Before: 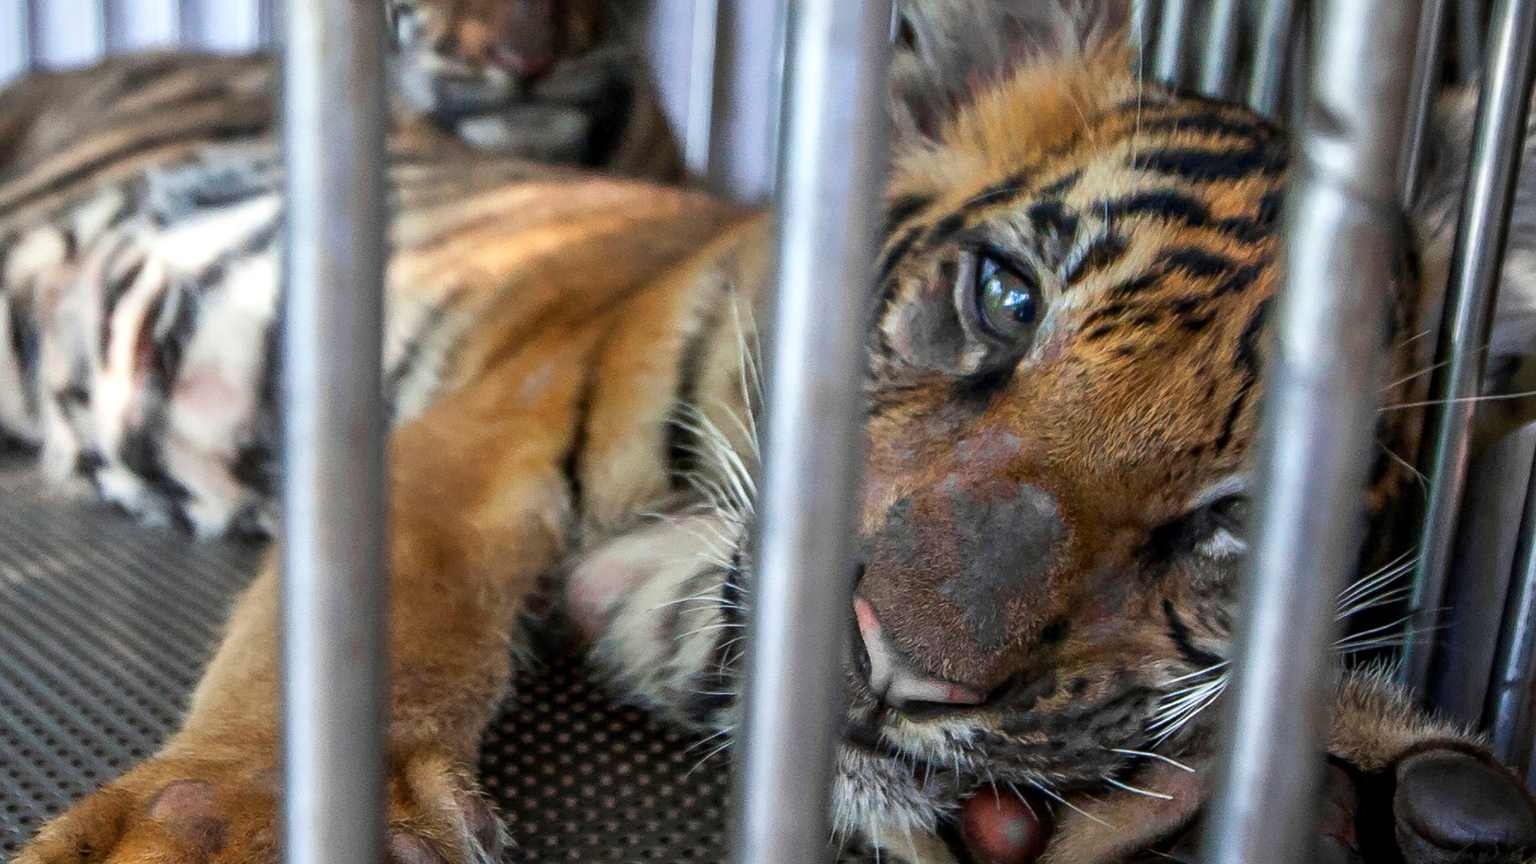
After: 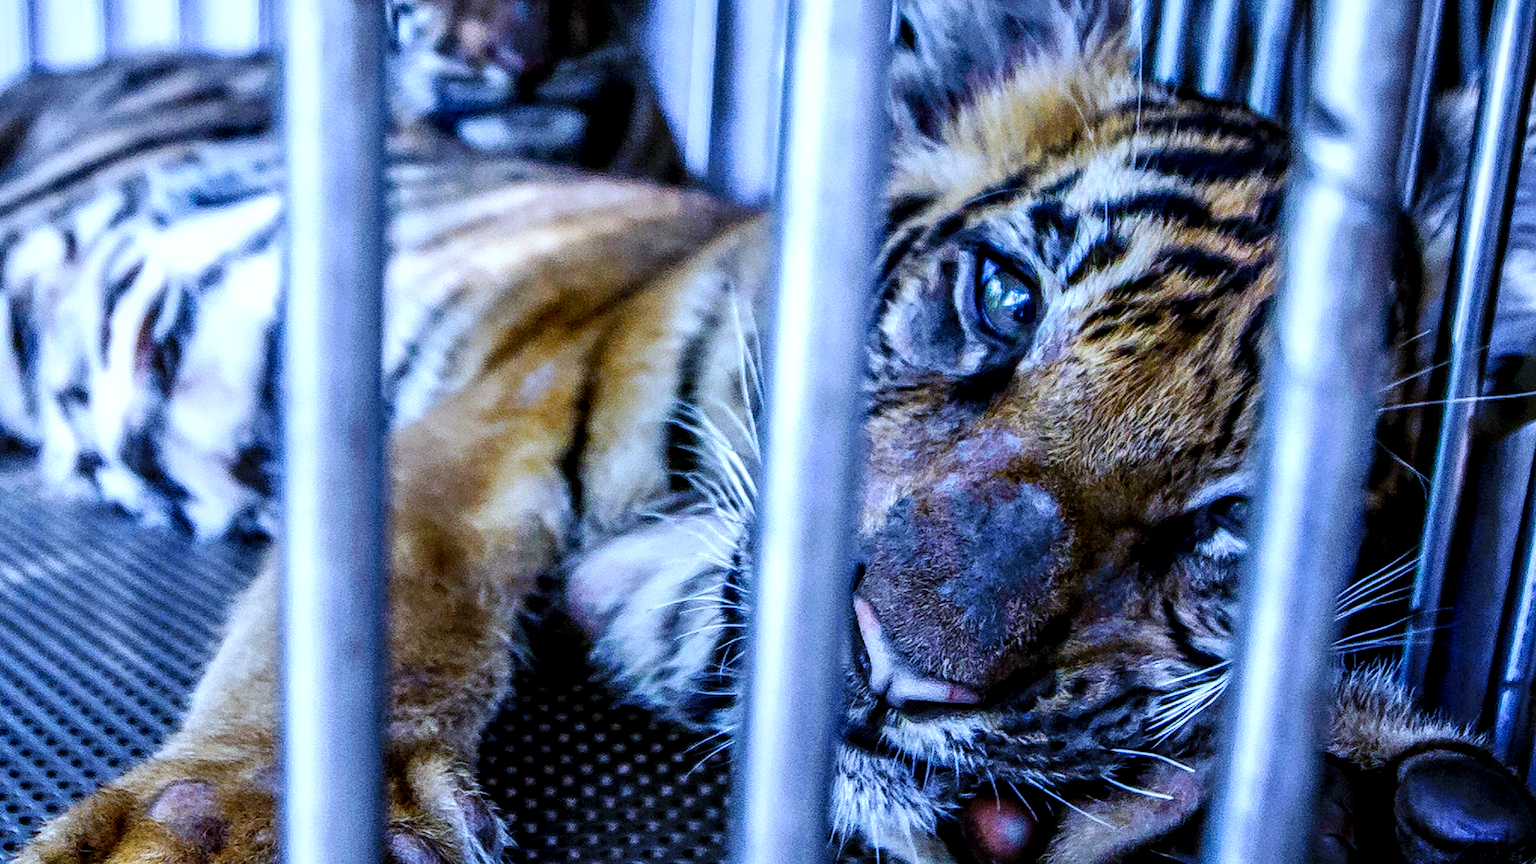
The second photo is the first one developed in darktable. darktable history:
white balance: red 0.766, blue 1.537
local contrast: highlights 20%, detail 150%
base curve: curves: ch0 [(0, 0) (0.036, 0.025) (0.121, 0.166) (0.206, 0.329) (0.605, 0.79) (1, 1)], preserve colors none
